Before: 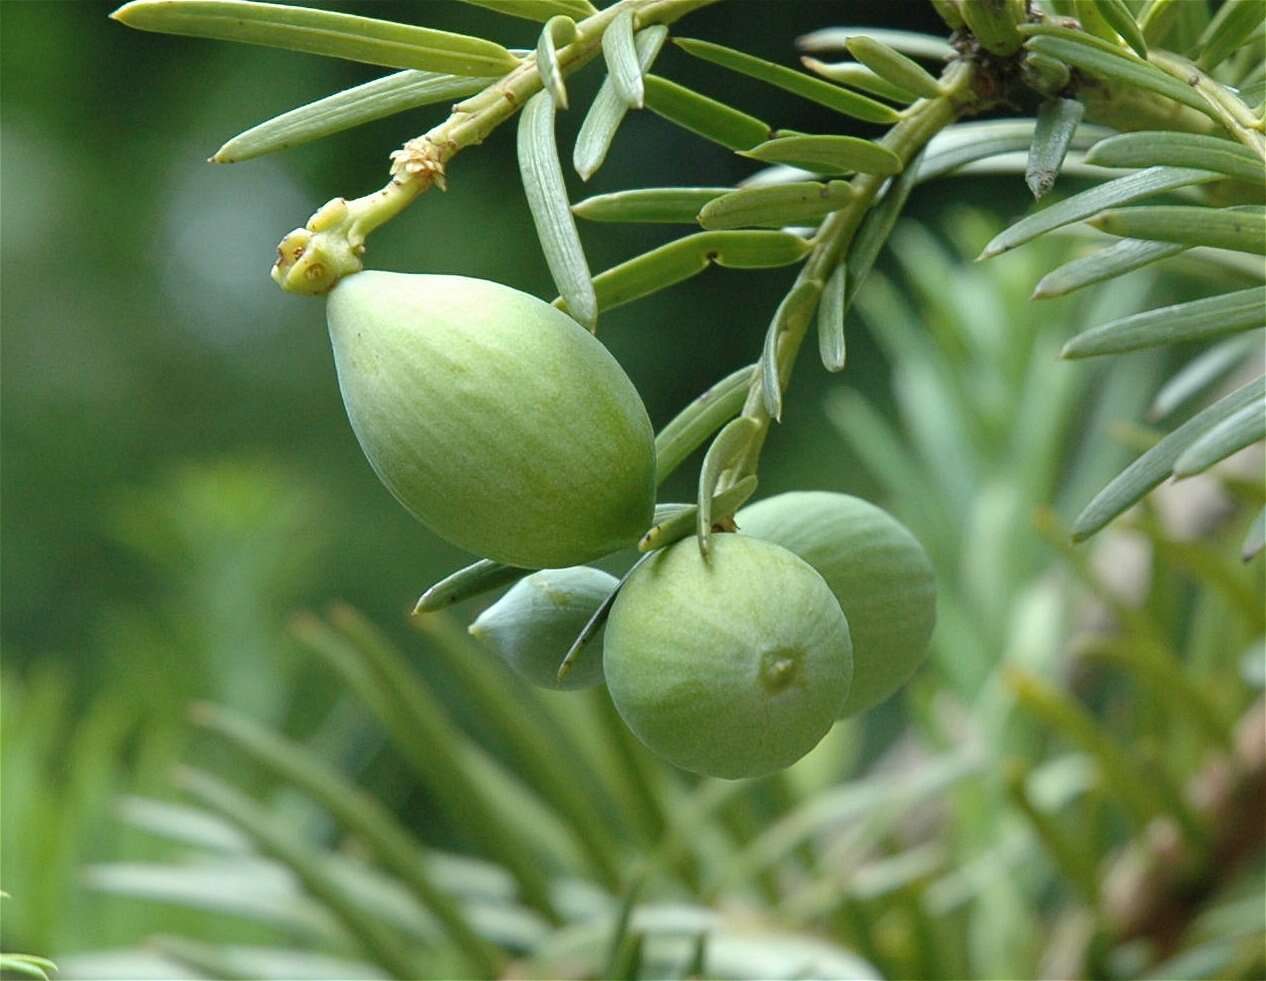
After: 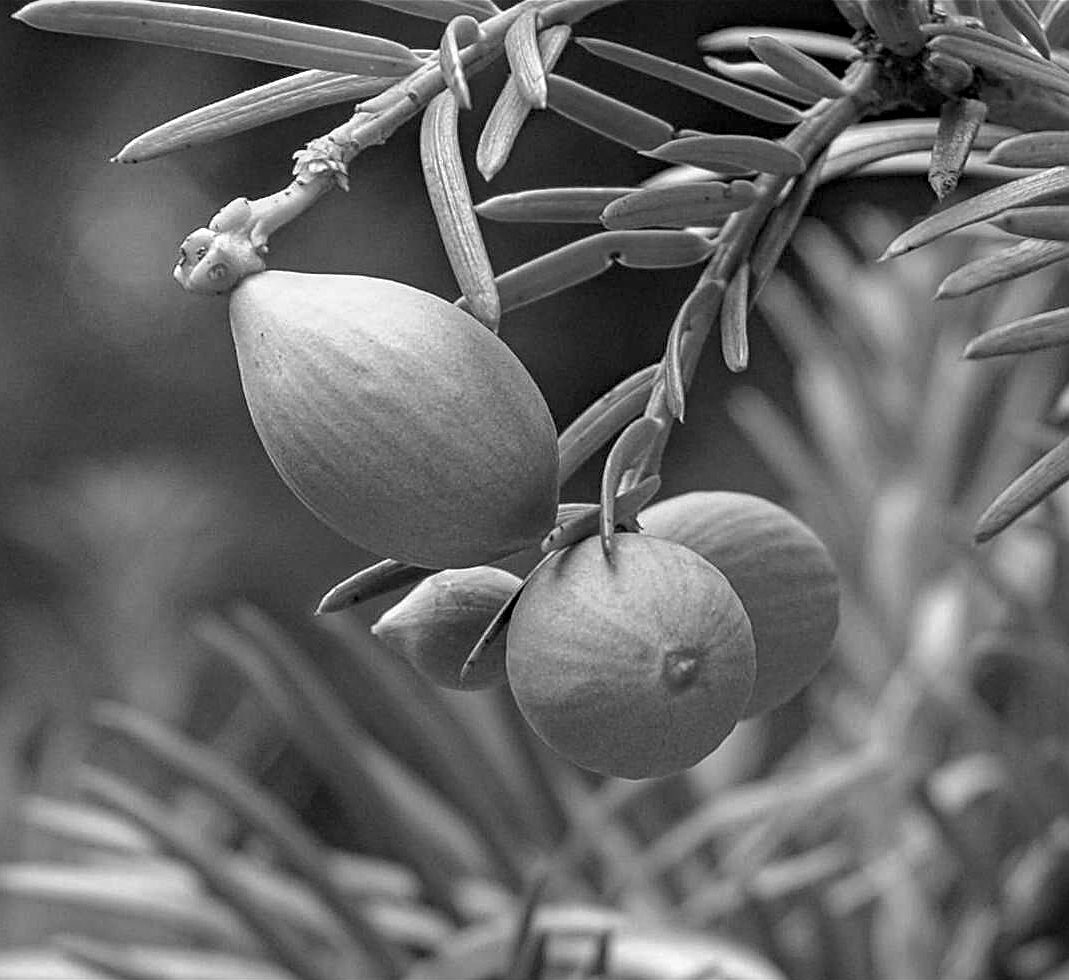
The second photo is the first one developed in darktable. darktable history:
crop: left 7.722%, right 7.826%
sharpen: on, module defaults
local contrast: on, module defaults
contrast brightness saturation: contrast 0.011, saturation -0.054
haze removal: strength 0.411, adaptive false
color calibration: output gray [0.267, 0.423, 0.267, 0], illuminant Planckian (black body), adaptation linear Bradford (ICC v4), x 0.365, y 0.367, temperature 4410.93 K
